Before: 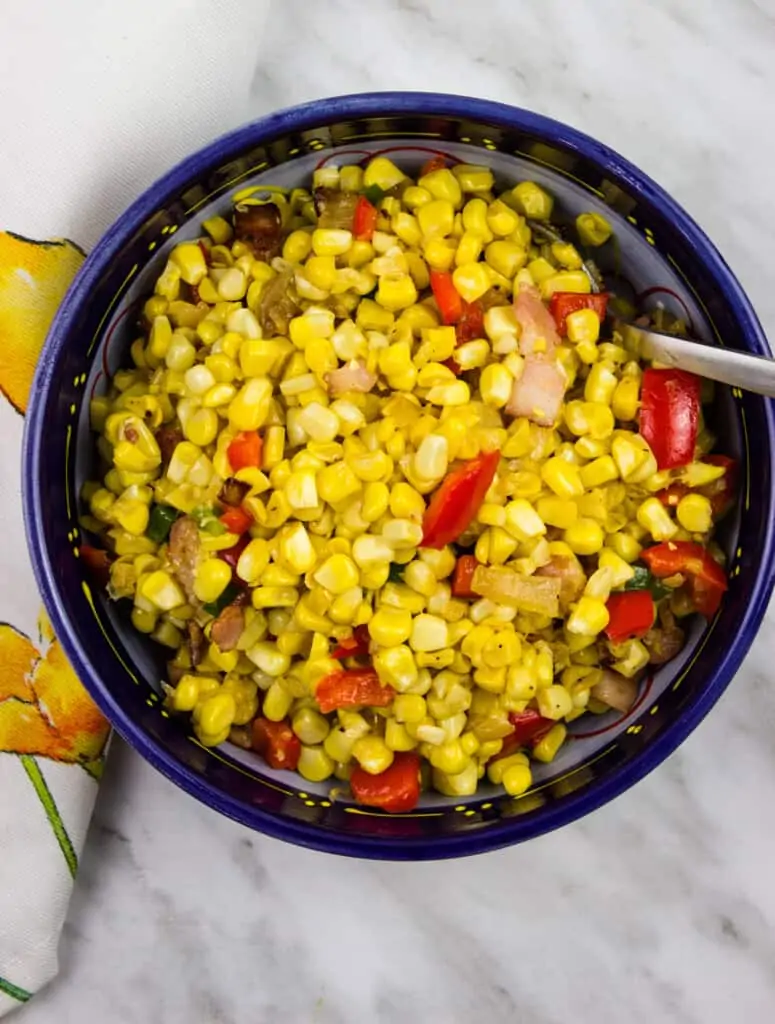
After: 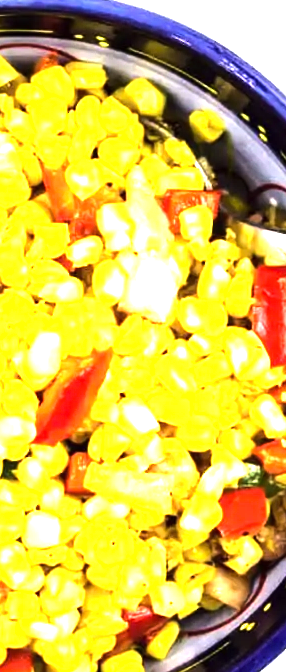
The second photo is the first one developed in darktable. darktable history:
crop and rotate: left 49.936%, top 10.094%, right 13.136%, bottom 24.256%
exposure: black level correction 0, exposure 1.45 EV, compensate exposure bias true, compensate highlight preservation false
tone equalizer: -8 EV -1.08 EV, -7 EV -1.01 EV, -6 EV -0.867 EV, -5 EV -0.578 EV, -3 EV 0.578 EV, -2 EV 0.867 EV, -1 EV 1.01 EV, +0 EV 1.08 EV, edges refinement/feathering 500, mask exposure compensation -1.57 EV, preserve details no
